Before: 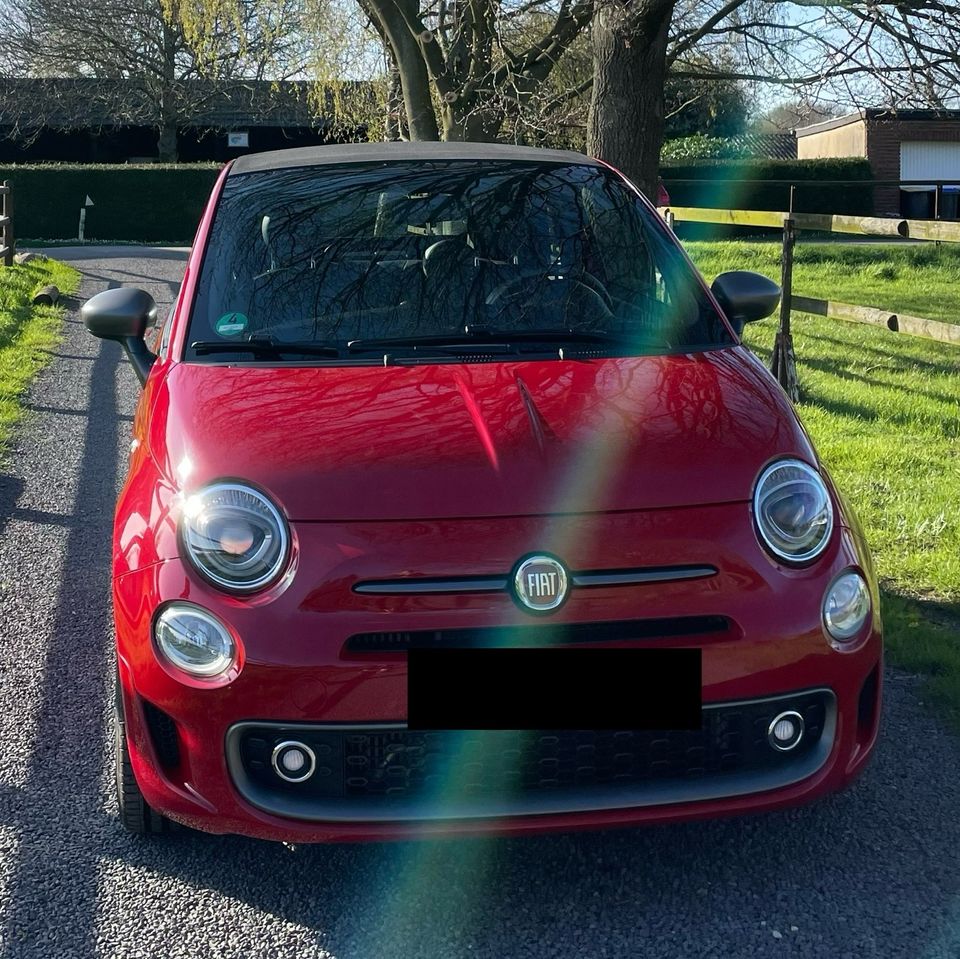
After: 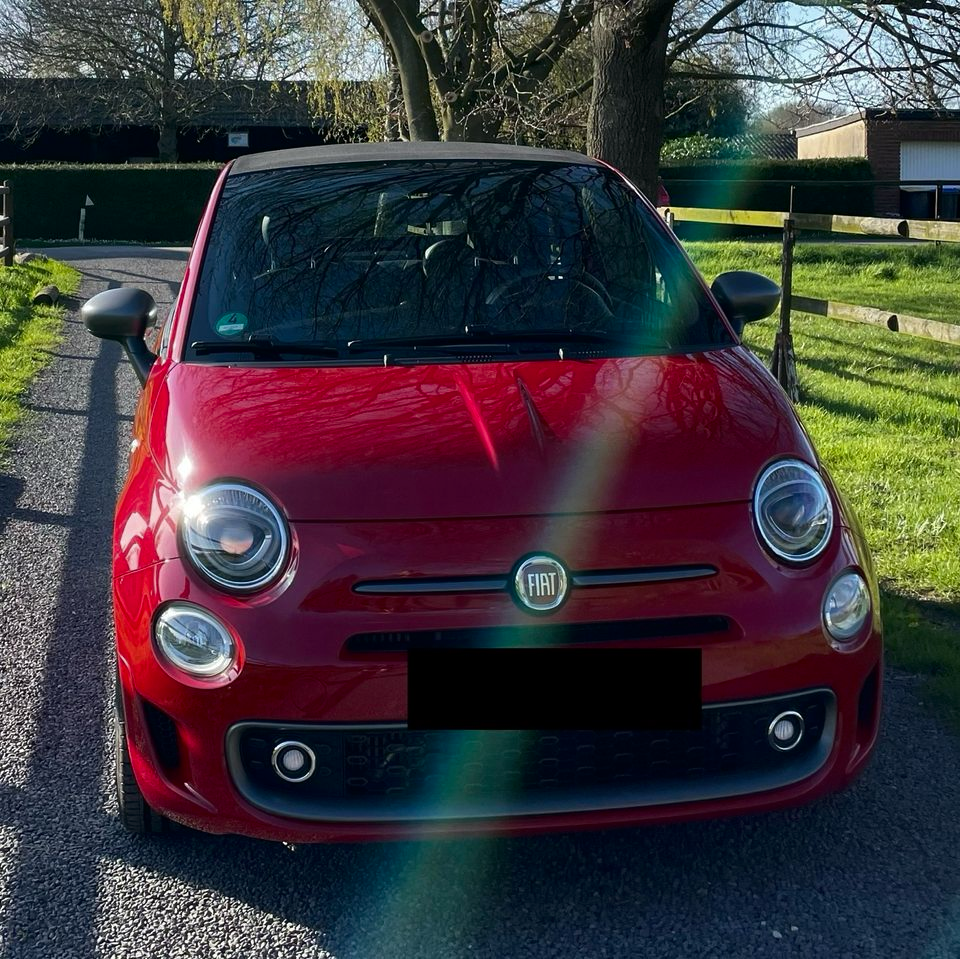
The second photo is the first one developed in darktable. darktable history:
contrast brightness saturation: brightness -0.096
